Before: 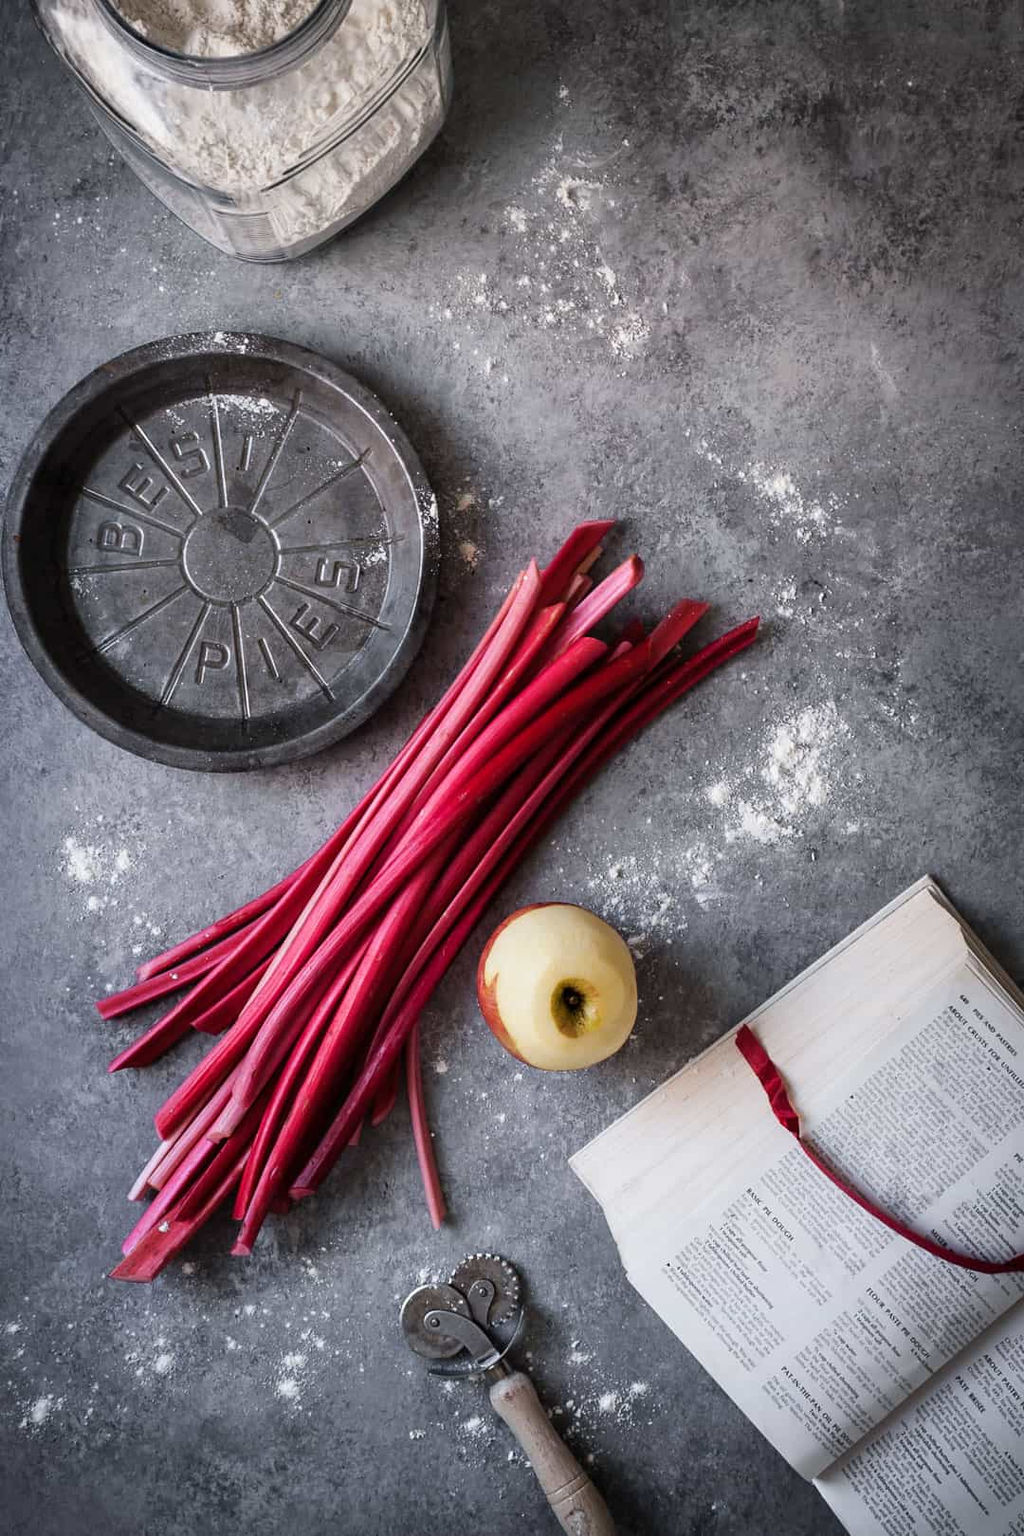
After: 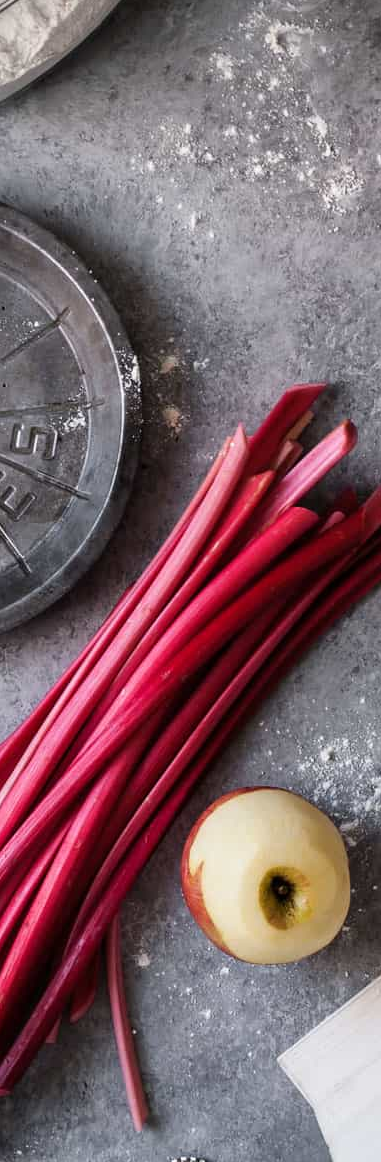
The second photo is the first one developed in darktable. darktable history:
crop and rotate: left 29.848%, top 10.201%, right 34.827%, bottom 18.022%
